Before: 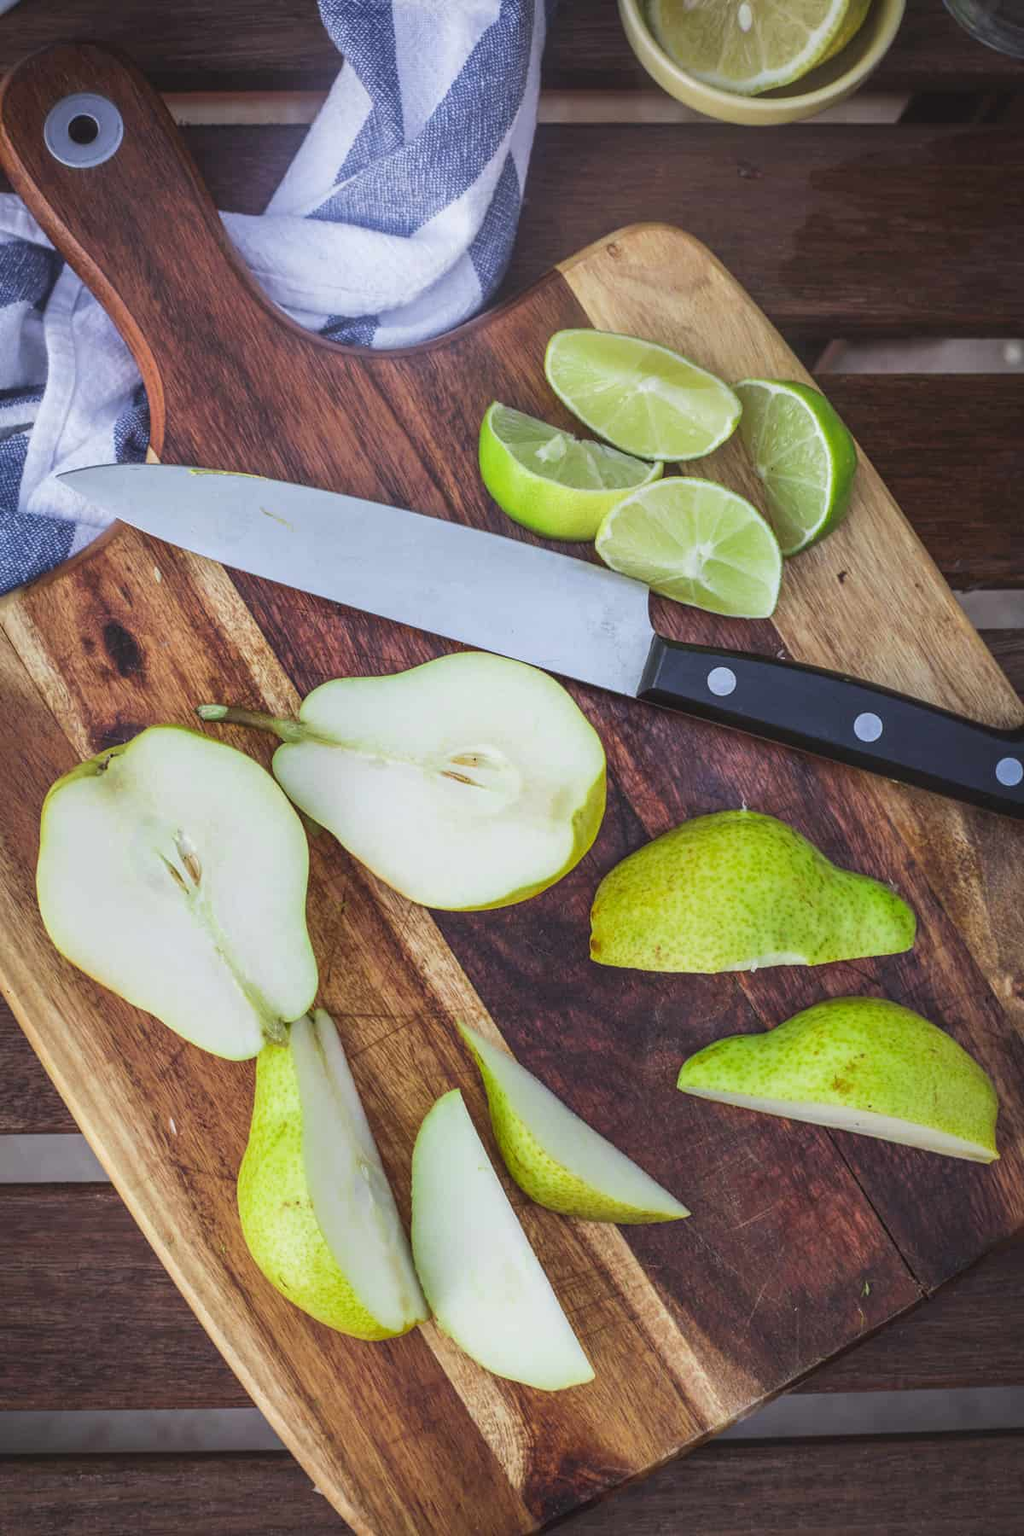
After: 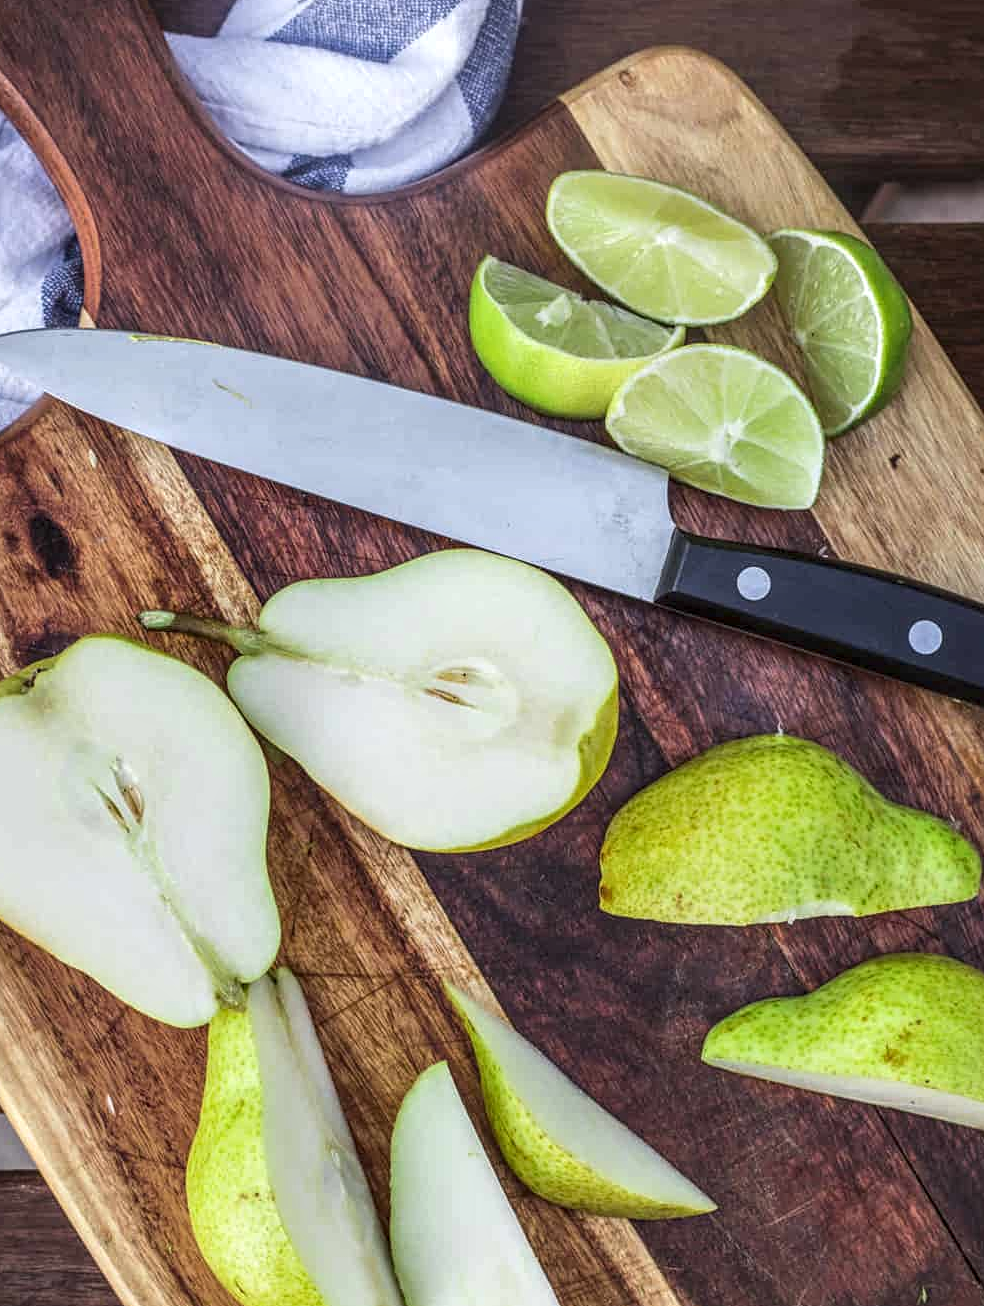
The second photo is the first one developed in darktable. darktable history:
crop: left 7.746%, top 11.96%, right 10.193%, bottom 15.476%
sharpen: amount 0.205
local contrast: detail 150%
exposure: exposure 0.014 EV, compensate highlight preservation false
